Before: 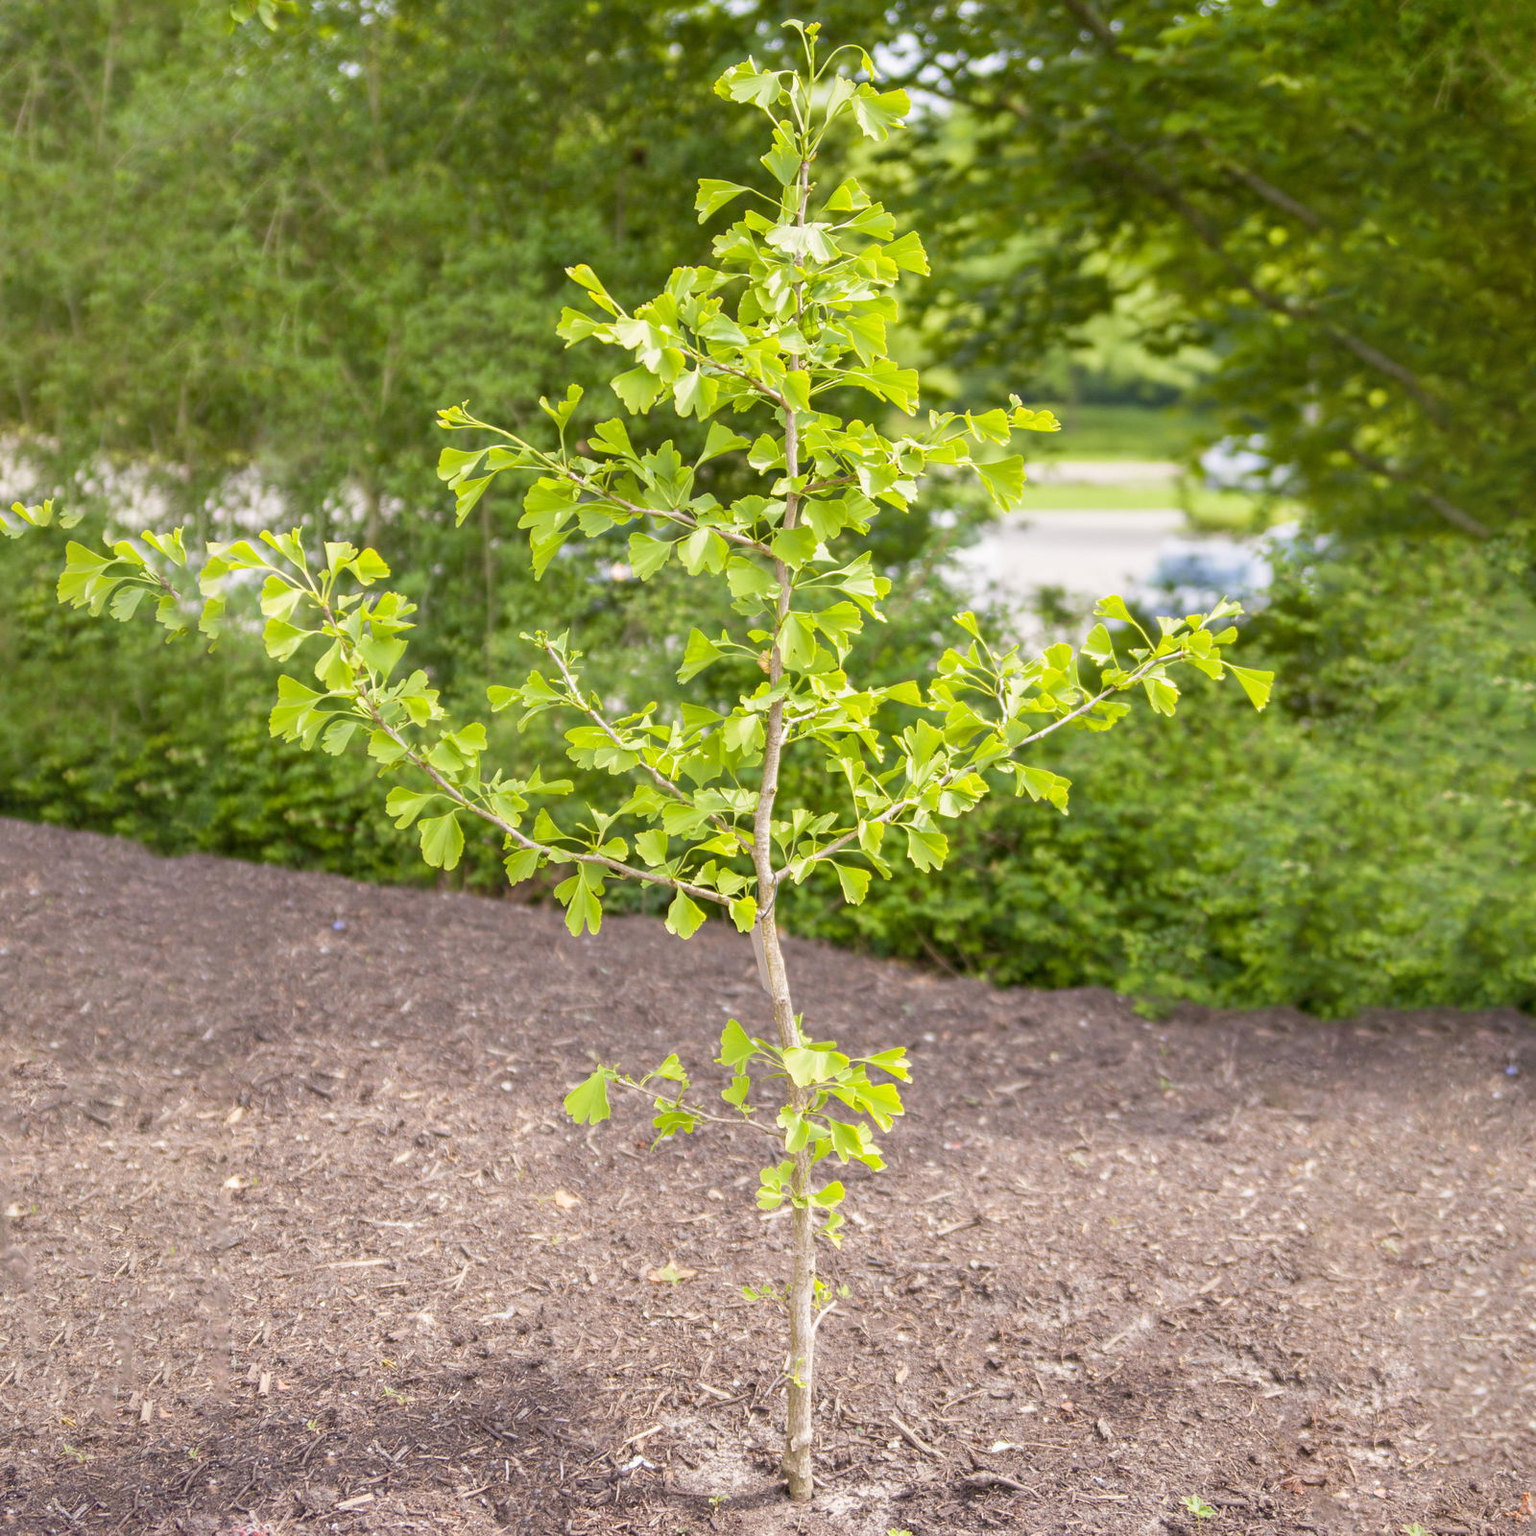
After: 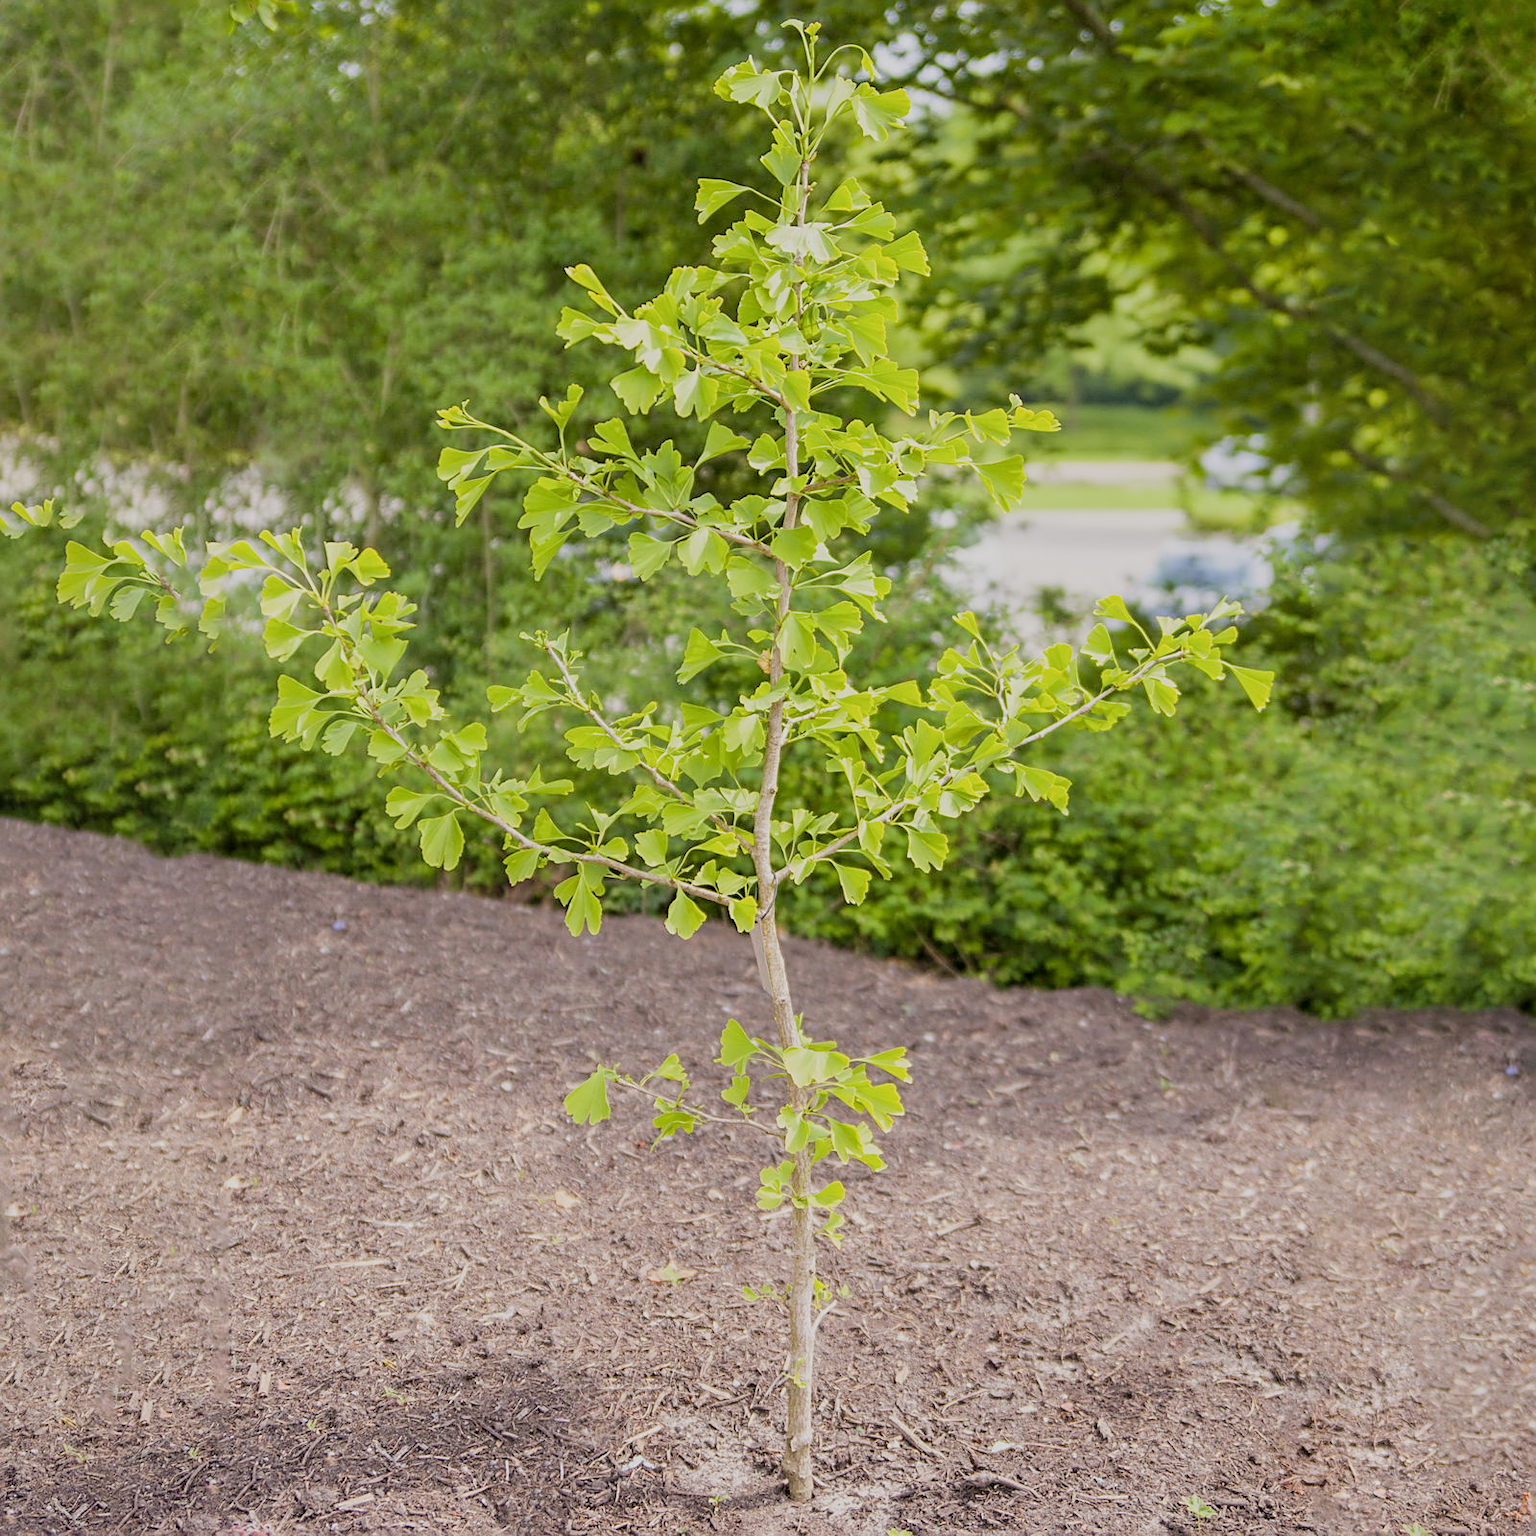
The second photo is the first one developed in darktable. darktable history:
filmic rgb: black relative exposure -7.65 EV, white relative exposure 4.56 EV, hardness 3.61
sharpen: on, module defaults
